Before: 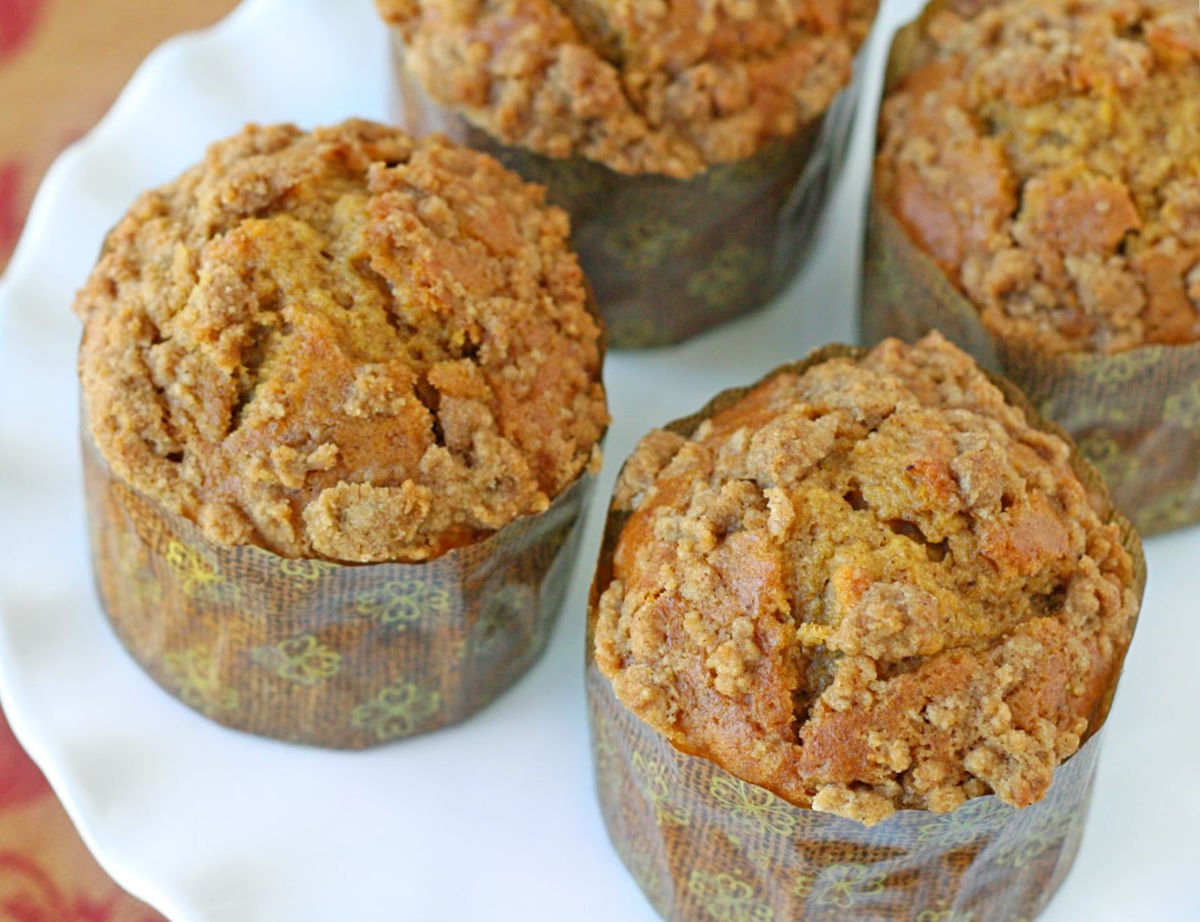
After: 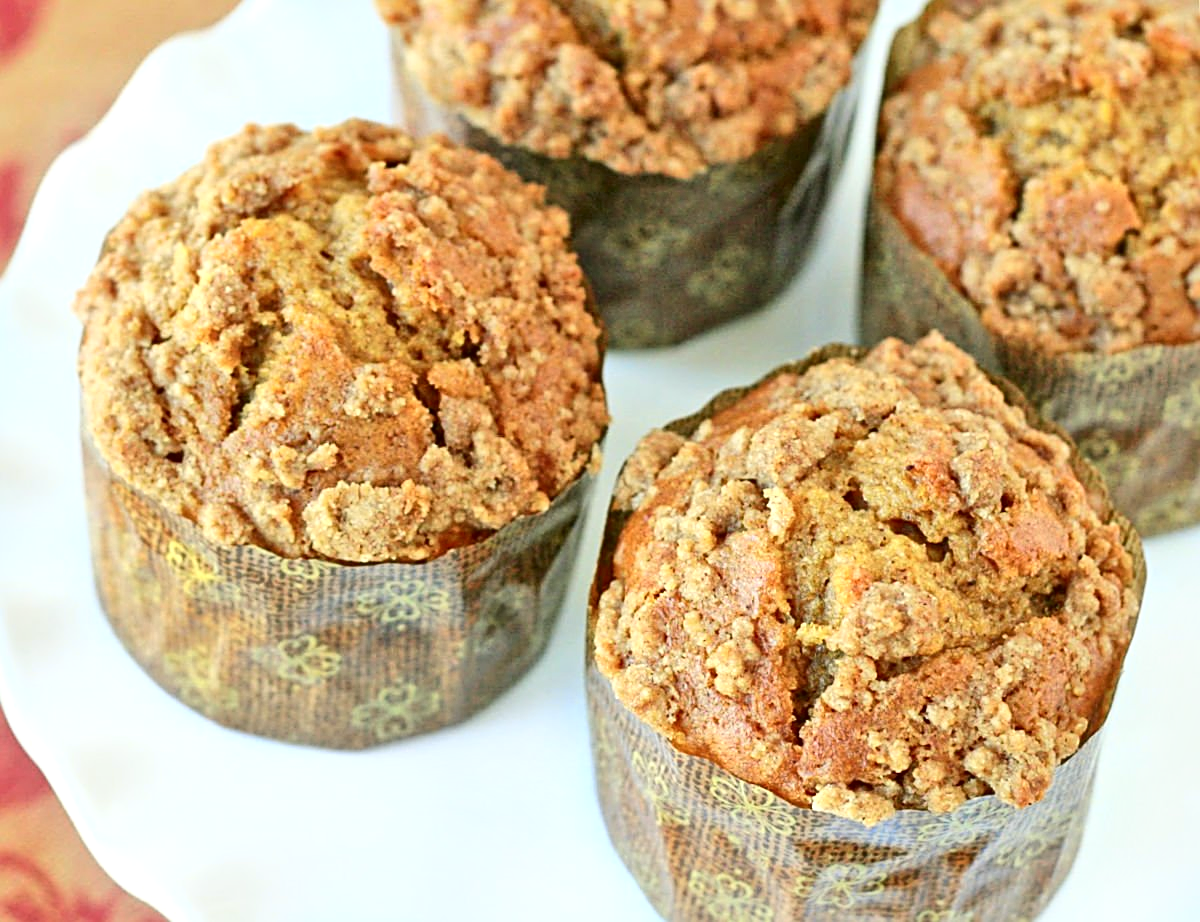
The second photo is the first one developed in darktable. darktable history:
sharpen: on, module defaults
tone curve: curves: ch0 [(0, 0.023) (0.087, 0.065) (0.184, 0.168) (0.45, 0.54) (0.57, 0.683) (0.722, 0.825) (0.877, 0.948) (1, 1)]; ch1 [(0, 0) (0.388, 0.369) (0.447, 0.447) (0.505, 0.5) (0.534, 0.528) (0.573, 0.583) (0.663, 0.68) (1, 1)]; ch2 [(0, 0) (0.314, 0.223) (0.427, 0.405) (0.492, 0.505) (0.531, 0.55) (0.589, 0.599) (1, 1)], color space Lab, independent channels, preserve colors none
local contrast: mode bilateral grid, contrast 20, coarseness 50, detail 150%, midtone range 0.2
exposure: exposure 0.127 EV, compensate highlight preservation false
